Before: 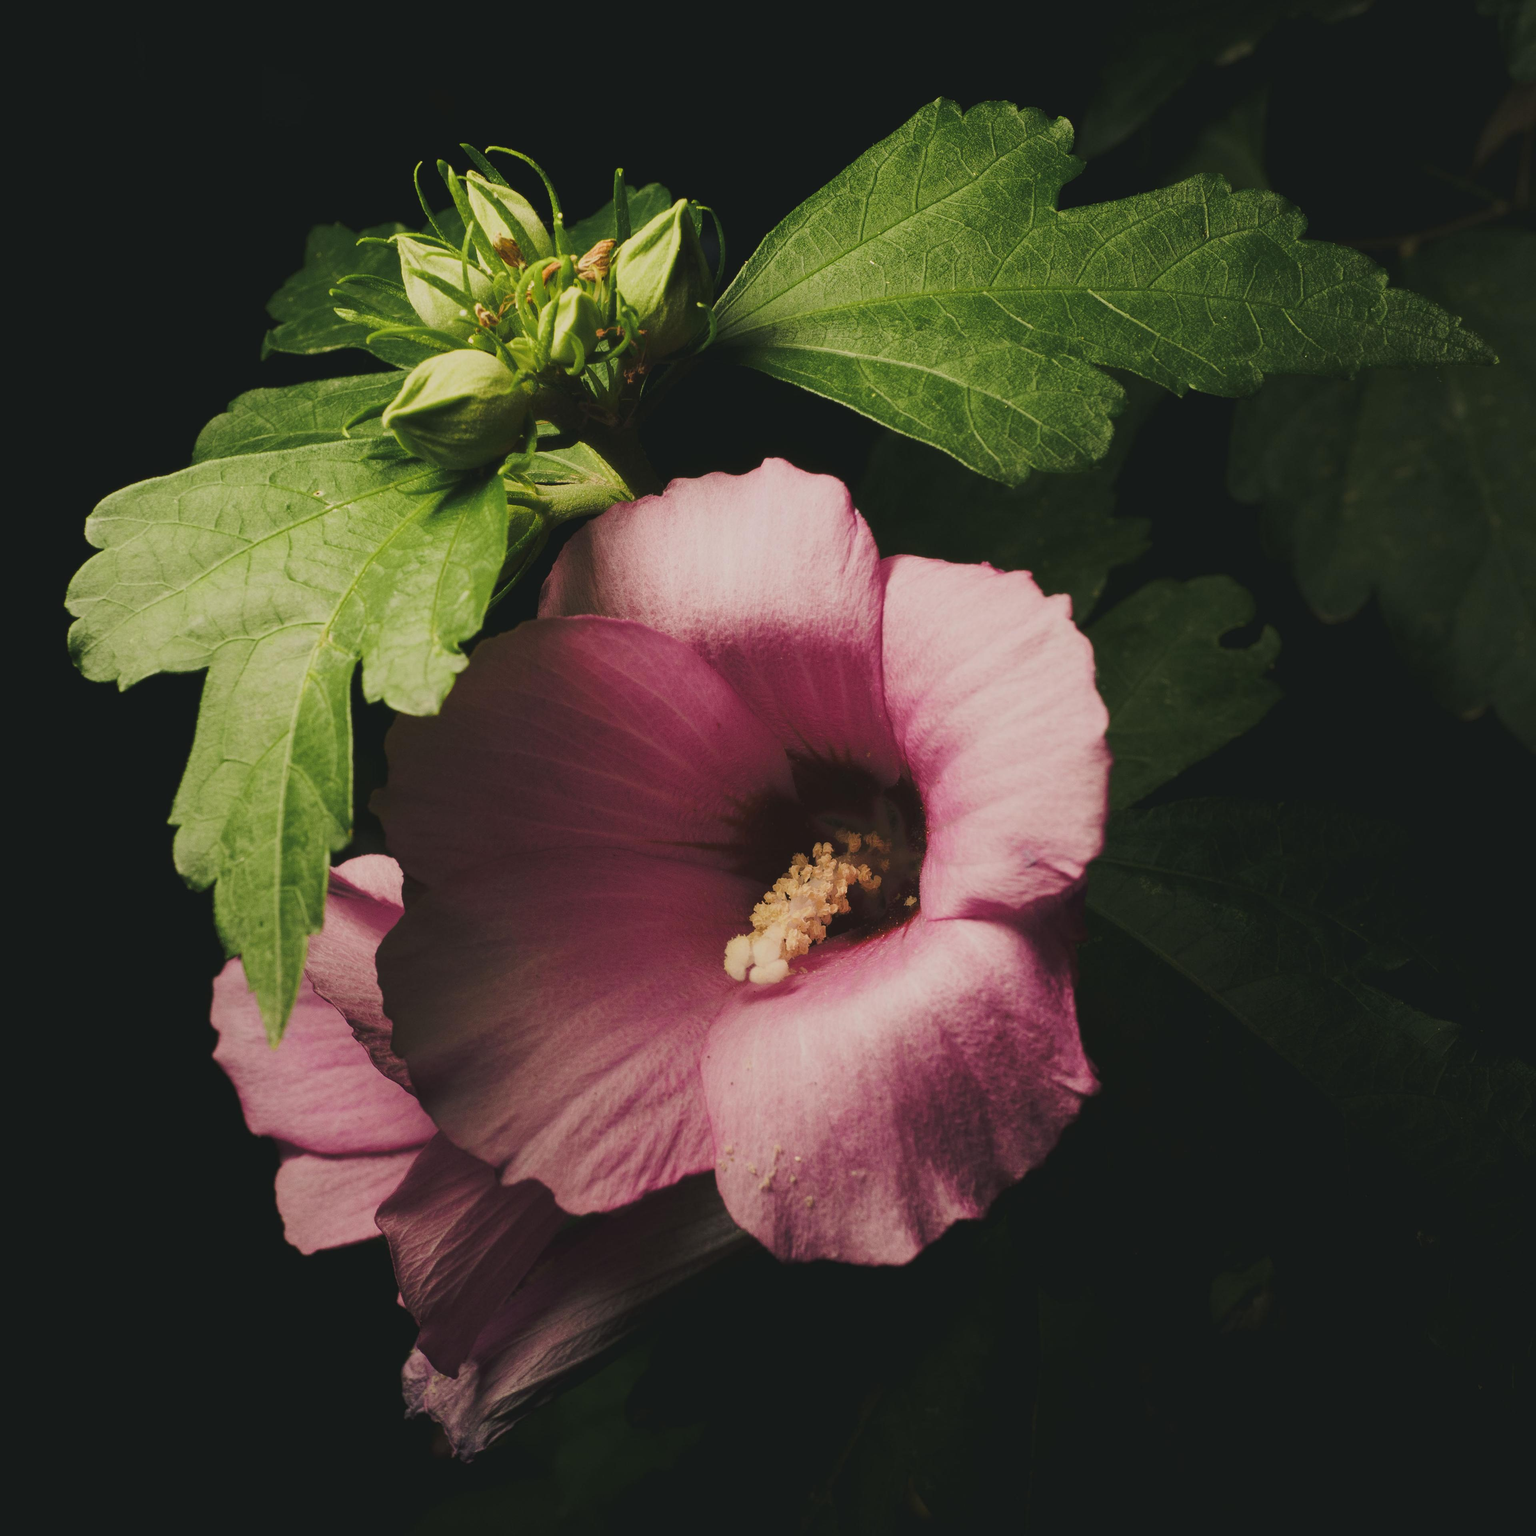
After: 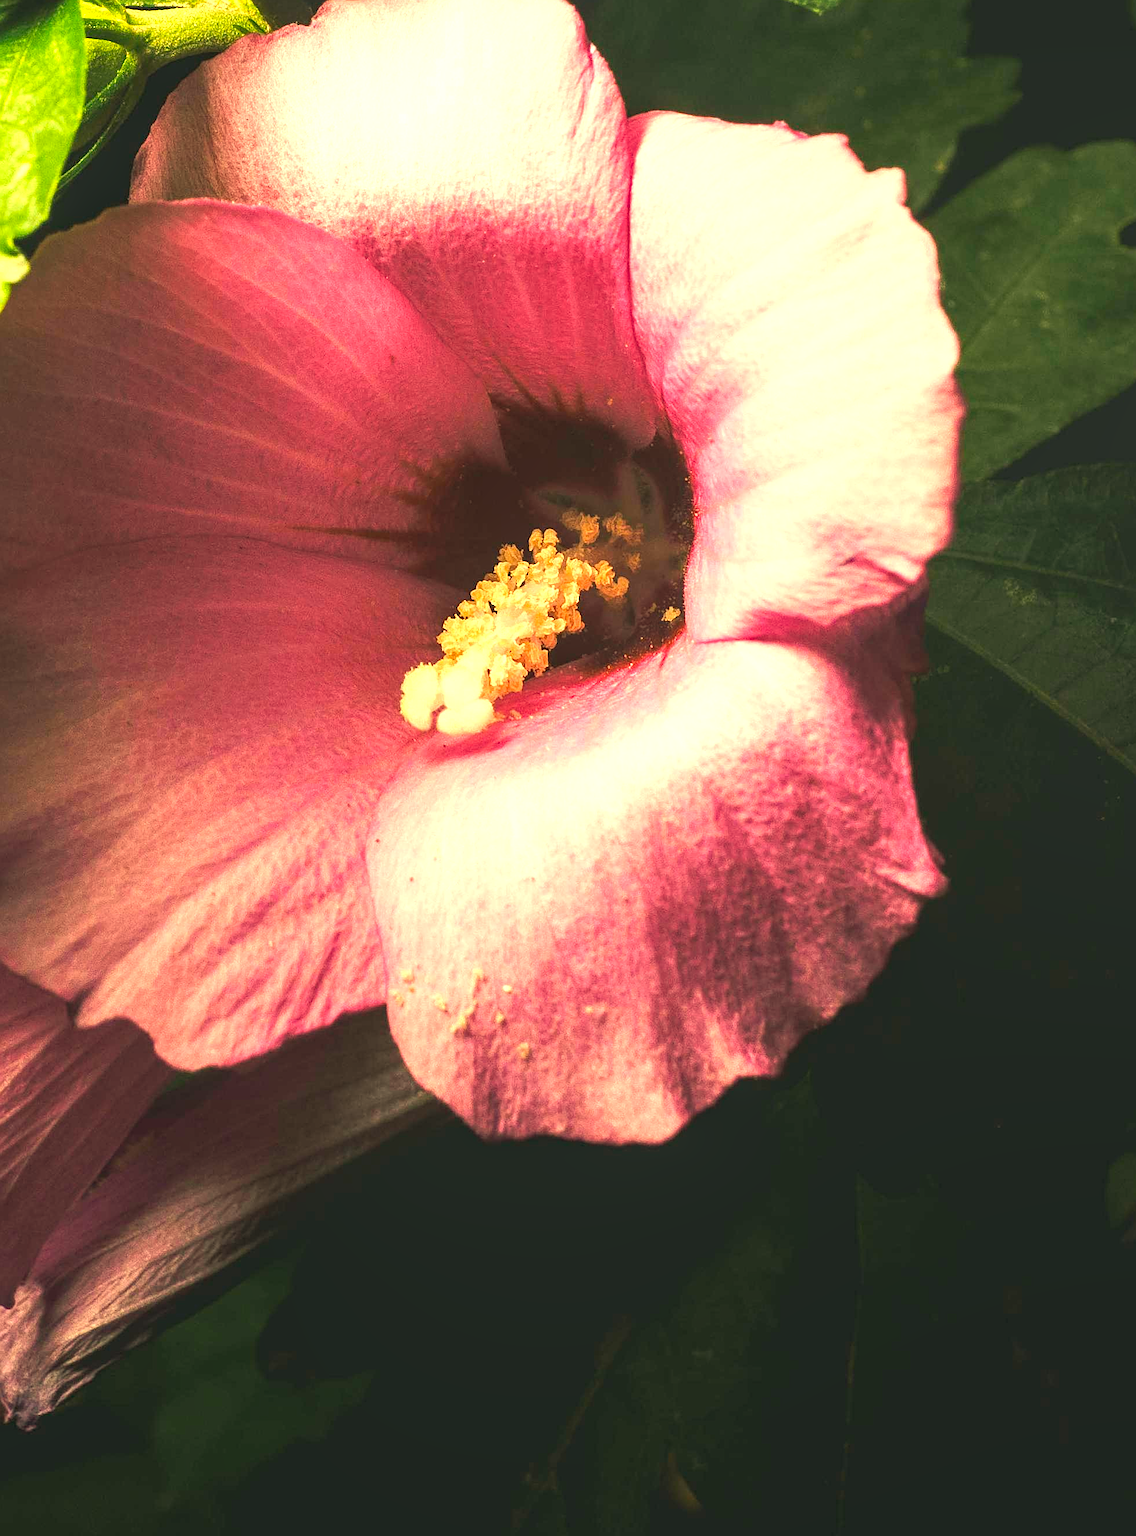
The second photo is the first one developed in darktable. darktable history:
exposure: black level correction 0, exposure 1.45 EV, compensate exposure bias true, compensate highlight preservation false
color correction: highlights a* 2.72, highlights b* 22.8
crop and rotate: left 29.237%, top 31.152%, right 19.807%
sharpen: on, module defaults
local contrast: on, module defaults
